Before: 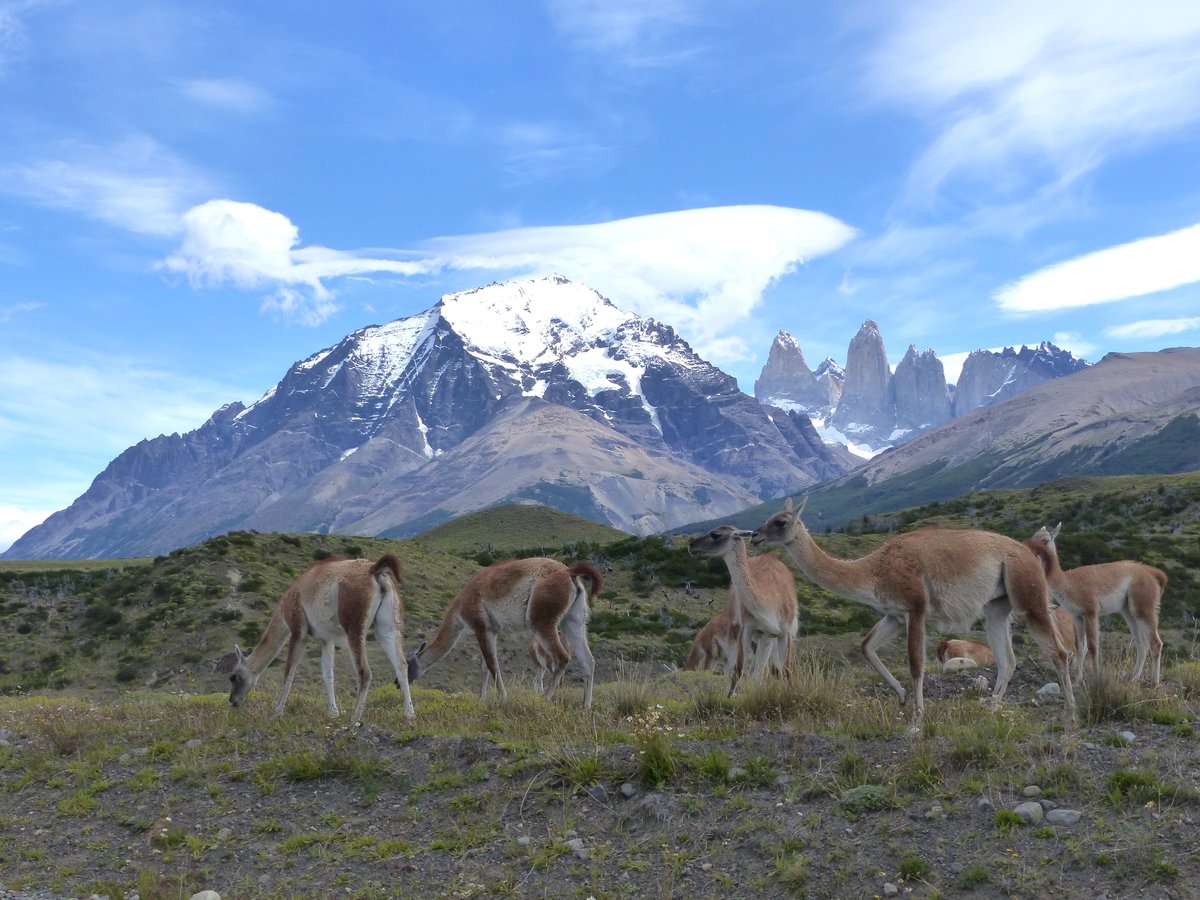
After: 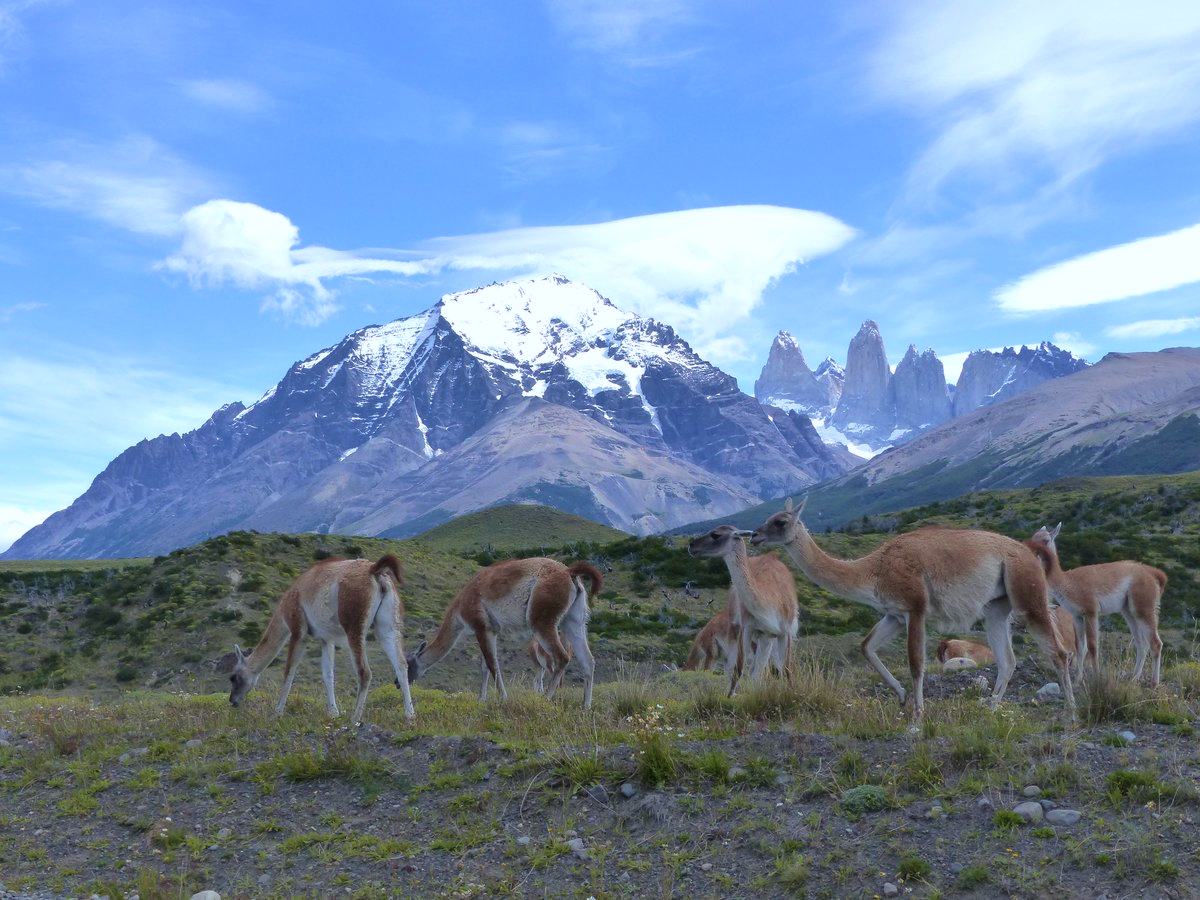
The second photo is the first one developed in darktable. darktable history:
color balance rgb: linear chroma grading › global chroma 1.5%, linear chroma grading › mid-tones -1%, perceptual saturation grading › global saturation -3%, perceptual saturation grading › shadows -2%
velvia: on, module defaults
white balance: red 0.954, blue 1.079
